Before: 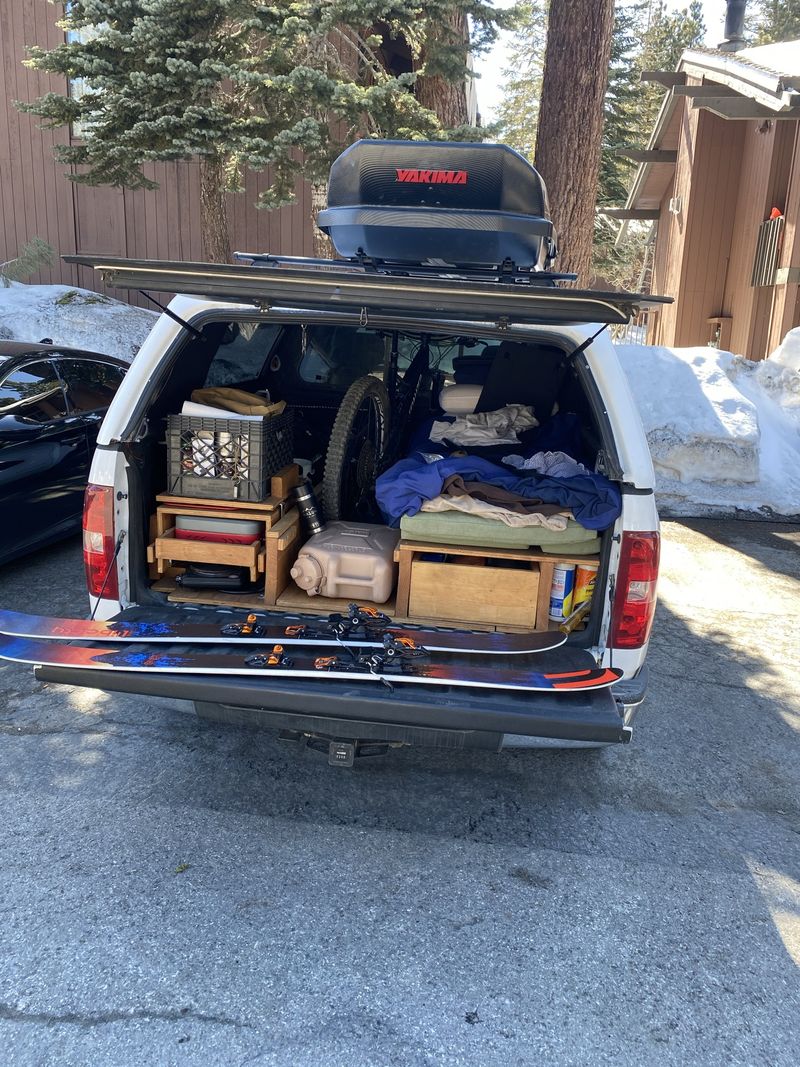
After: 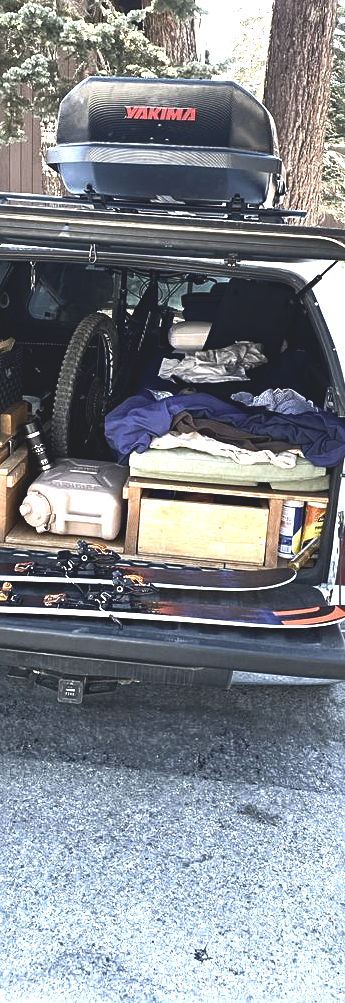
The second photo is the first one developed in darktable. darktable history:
contrast brightness saturation: contrast -0.249, saturation -0.424
crop: left 33.878%, top 5.992%, right 22.982%
tone equalizer: mask exposure compensation -0.486 EV
color balance rgb: power › luminance -3.971%, power › hue 144.47°, perceptual saturation grading › global saturation 0.09%, perceptual saturation grading › highlights -30.79%, perceptual saturation grading › shadows 19.338%, perceptual brilliance grading › global brilliance 29.589%, perceptual brilliance grading › highlights 50.215%, perceptual brilliance grading › mid-tones 49.862%, perceptual brilliance grading › shadows -22.078%, contrast 5.559%
sharpen: radius 2.5, amount 0.338
